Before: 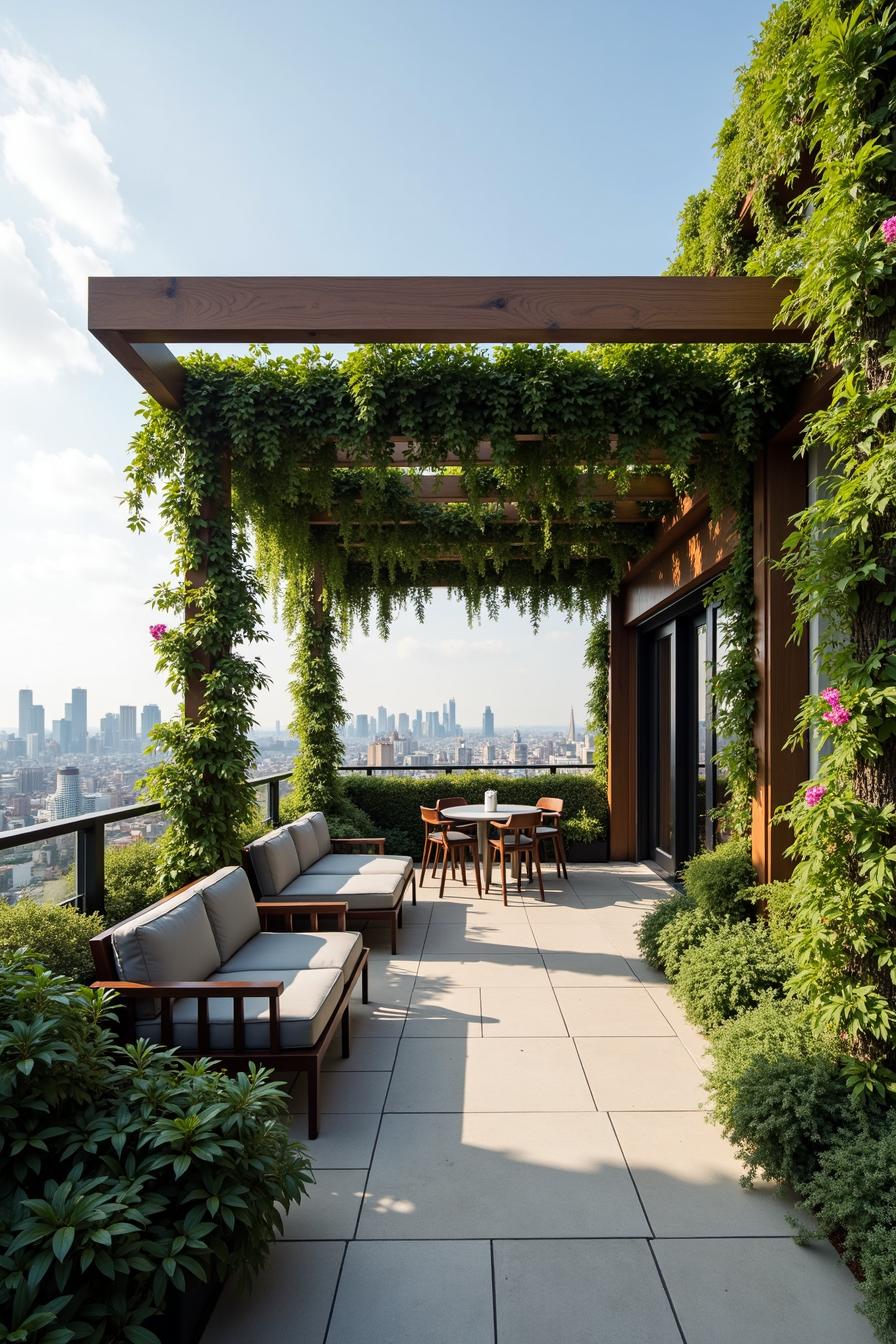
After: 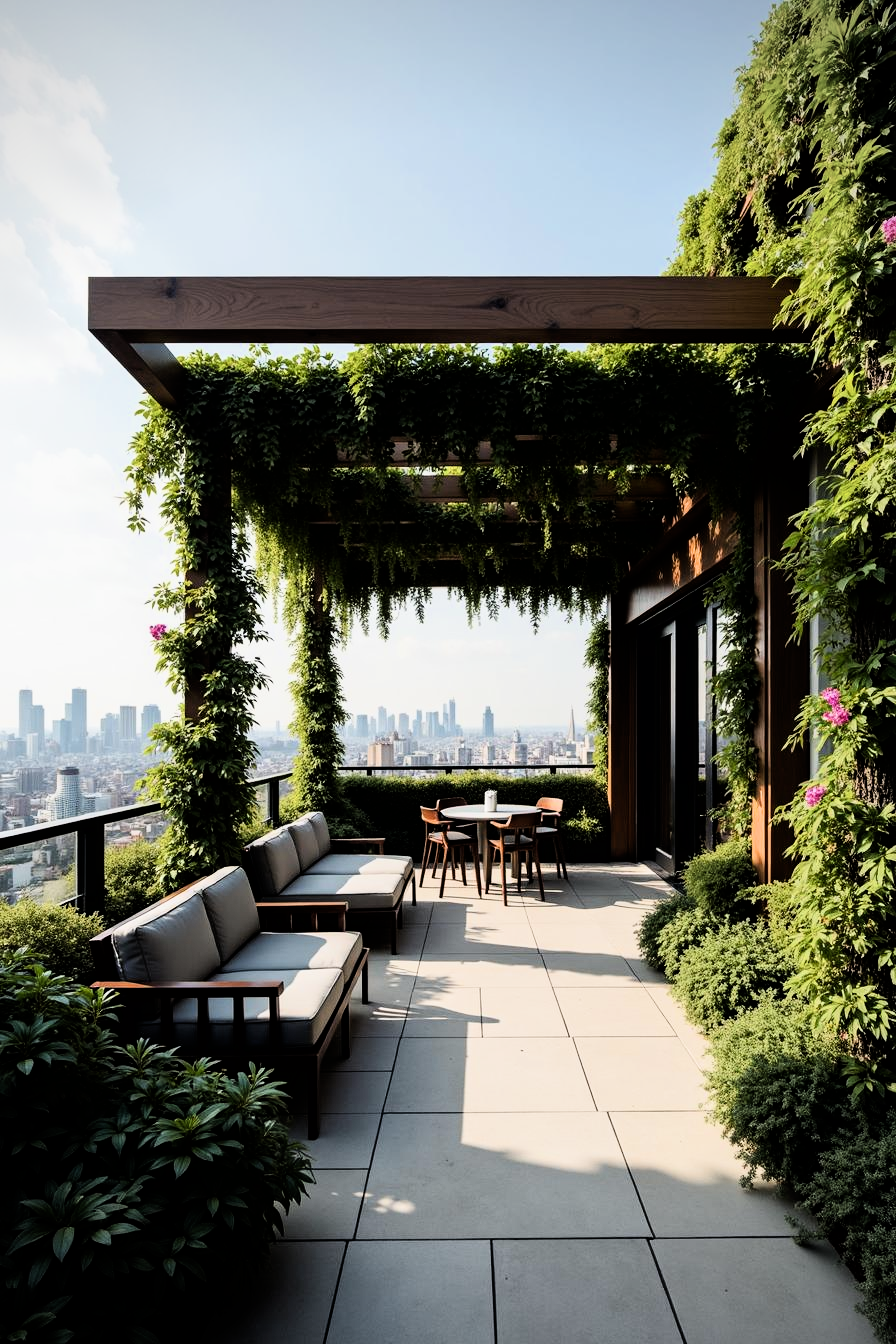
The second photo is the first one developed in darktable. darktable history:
filmic rgb: black relative exposure -5.42 EV, white relative exposure 2.85 EV, dynamic range scaling -37.73%, hardness 4, contrast 1.605, highlights saturation mix -0.93%
vignetting: fall-off radius 60.65%
